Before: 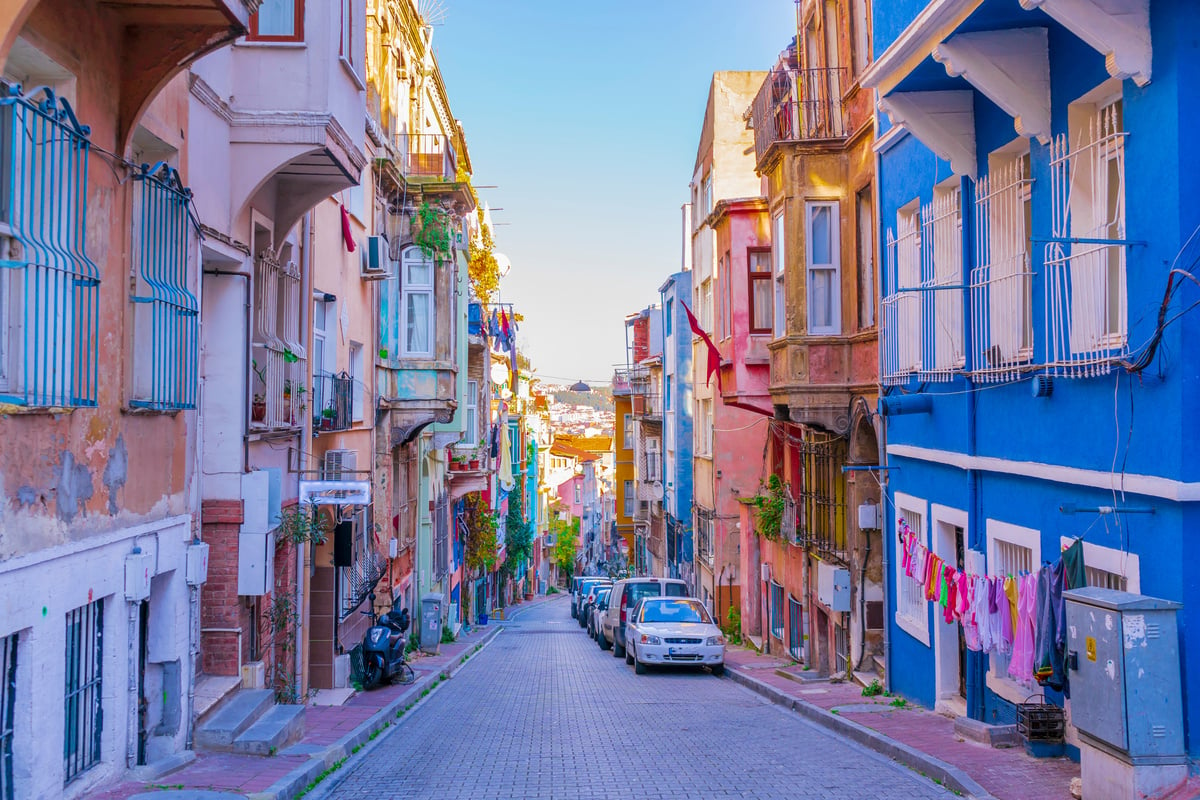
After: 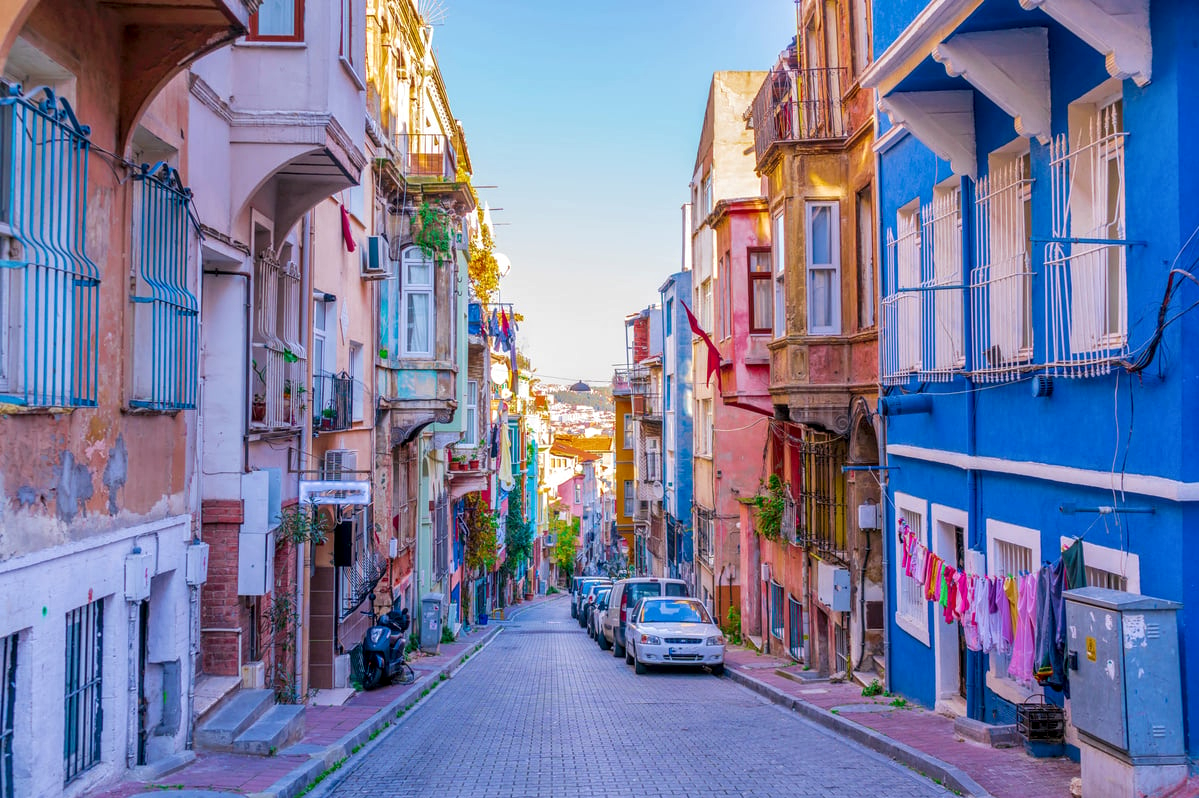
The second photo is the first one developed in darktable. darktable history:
crop: top 0.068%, bottom 0.124%
local contrast: on, module defaults
